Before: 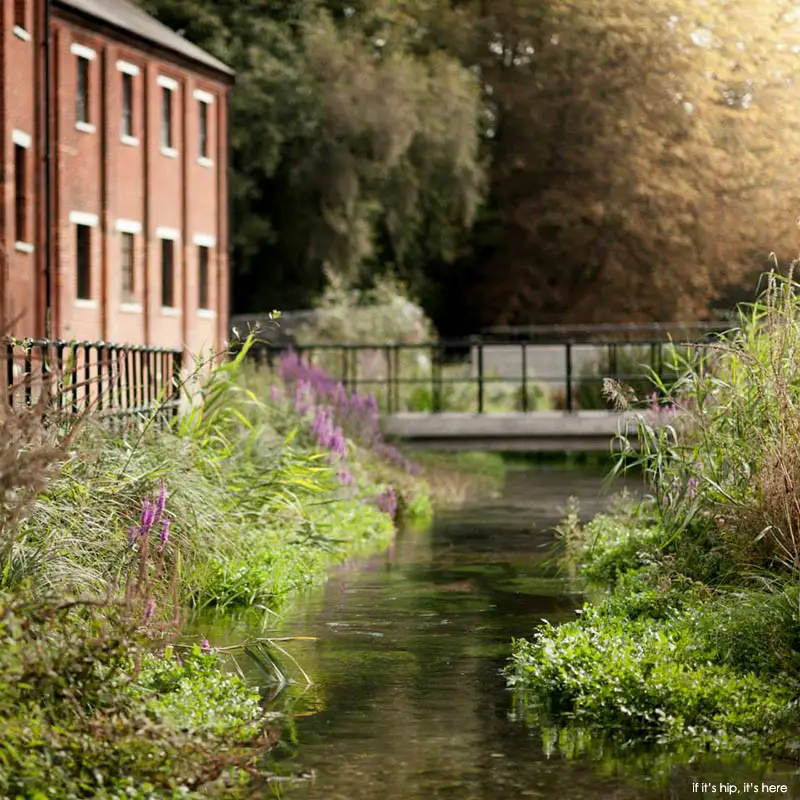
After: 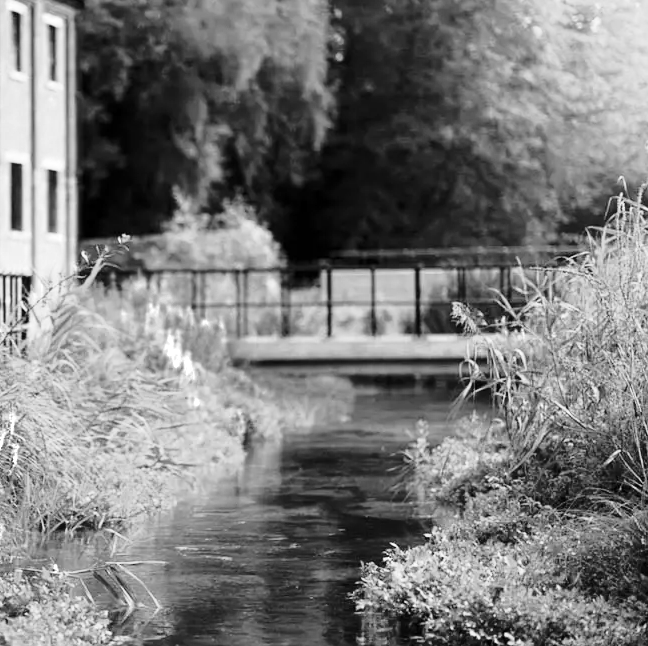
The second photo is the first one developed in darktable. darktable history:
crop: left 18.914%, top 9.538%, right 0%, bottom 9.635%
color zones: curves: ch0 [(0, 0.613) (0.01, 0.613) (0.245, 0.448) (0.498, 0.529) (0.642, 0.665) (0.879, 0.777) (0.99, 0.613)]; ch1 [(0, 0) (0.143, 0) (0.286, 0) (0.429, 0) (0.571, 0) (0.714, 0) (0.857, 0)]
base curve: curves: ch0 [(0, 0) (0.028, 0.03) (0.121, 0.232) (0.46, 0.748) (0.859, 0.968) (1, 1)]
